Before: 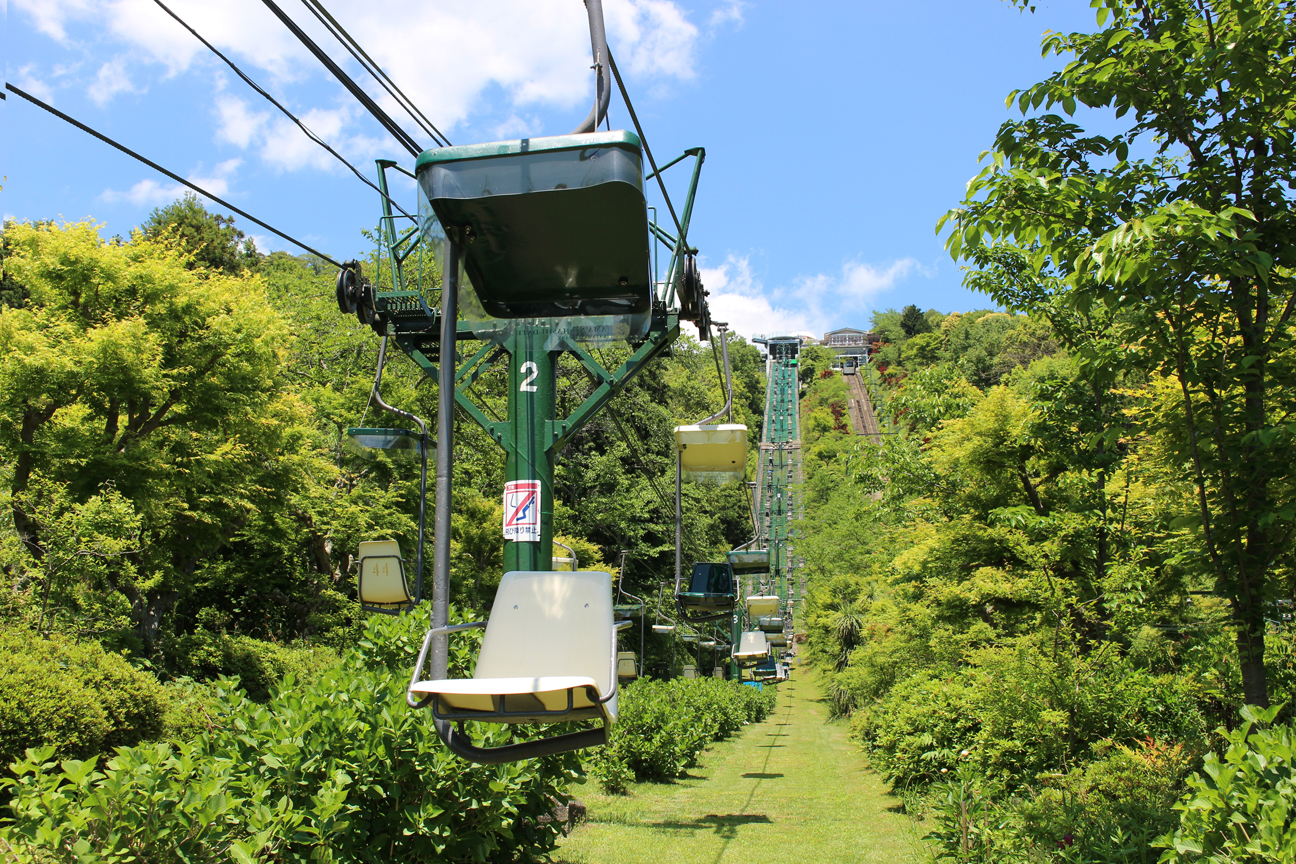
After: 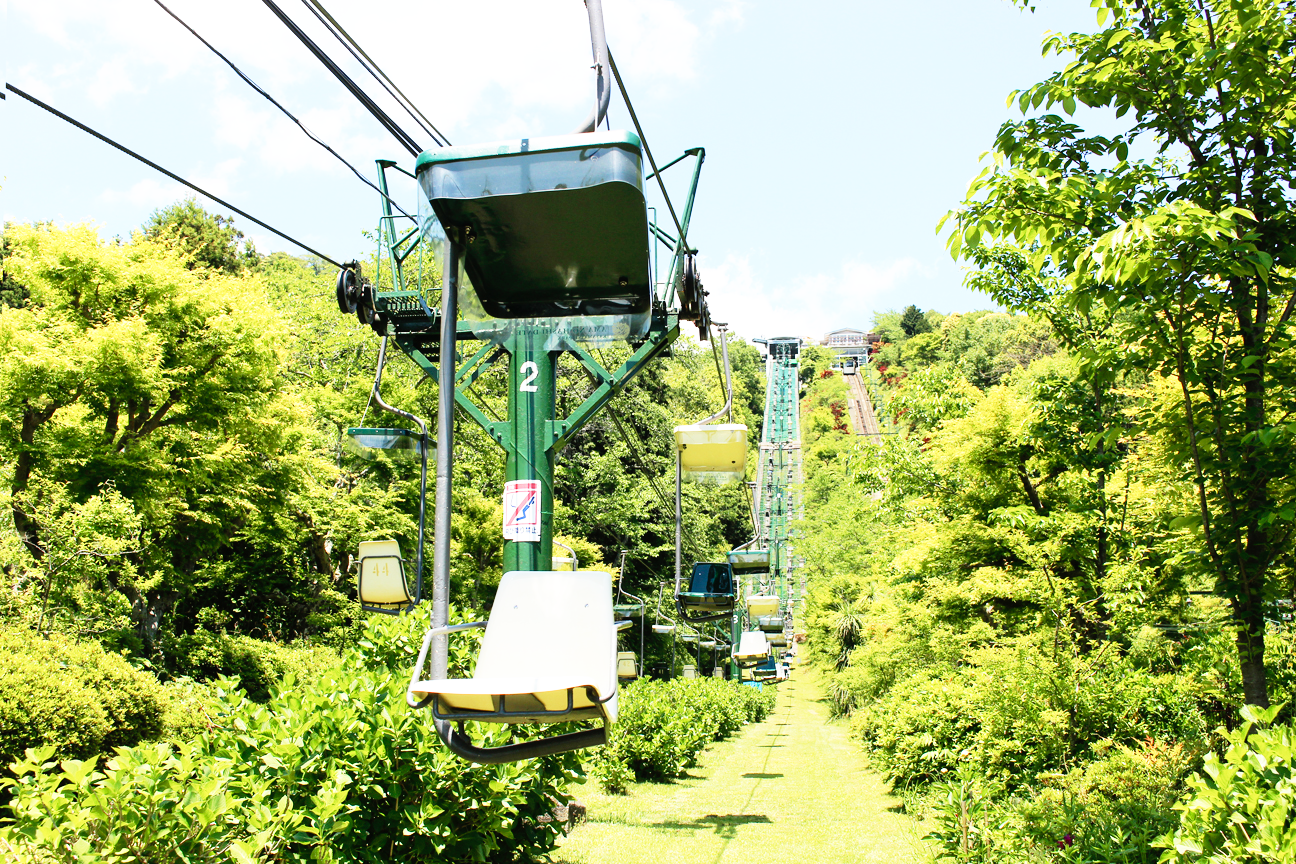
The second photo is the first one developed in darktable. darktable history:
exposure: exposure 0.203 EV, compensate exposure bias true, compensate highlight preservation false
base curve: curves: ch0 [(0, 0) (0.012, 0.01) (0.073, 0.168) (0.31, 0.711) (0.645, 0.957) (1, 1)], preserve colors none
